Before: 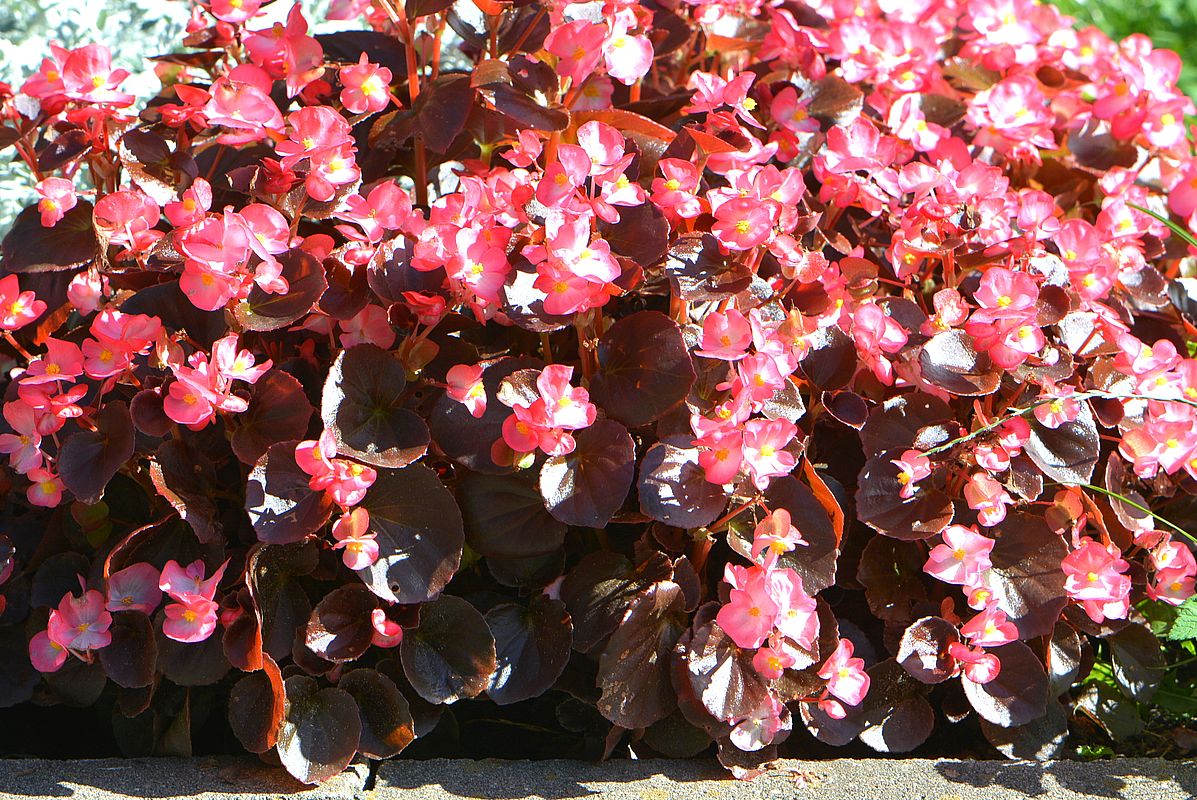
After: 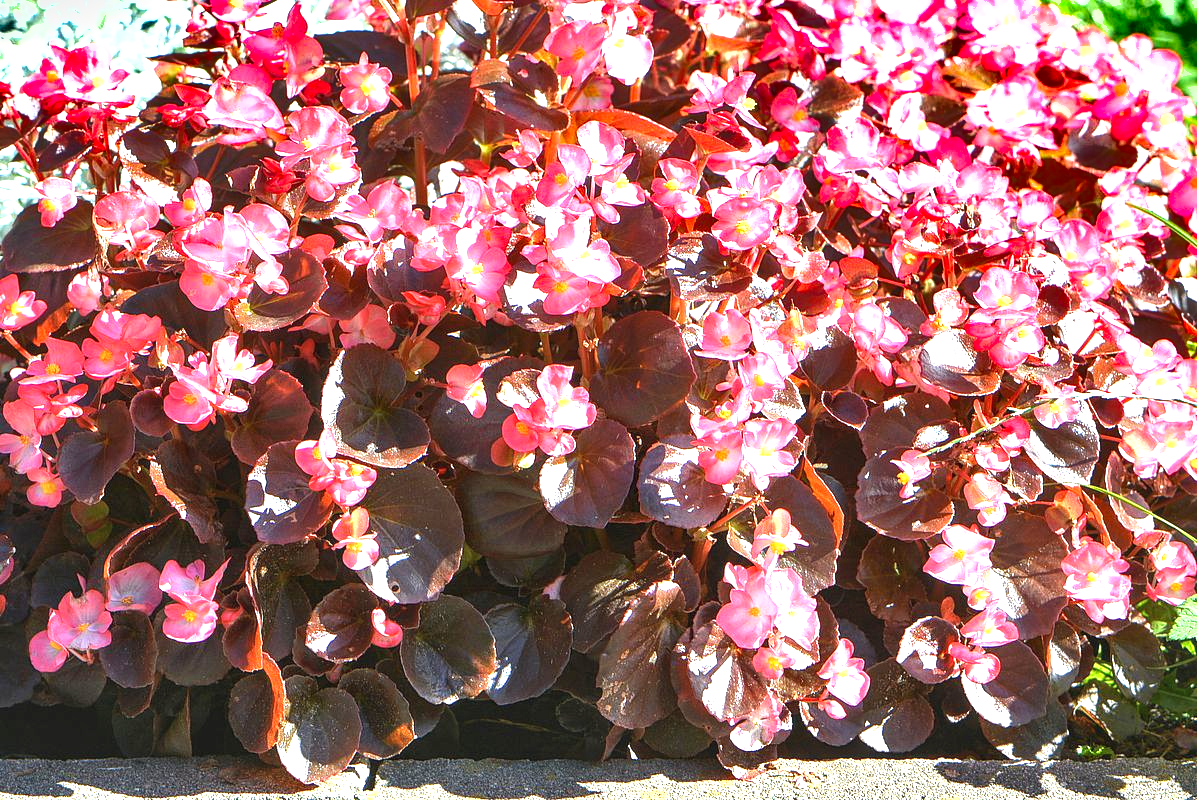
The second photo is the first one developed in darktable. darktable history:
shadows and highlights: soften with gaussian
local contrast: on, module defaults
exposure: black level correction 0, exposure 1.096 EV, compensate highlight preservation false
